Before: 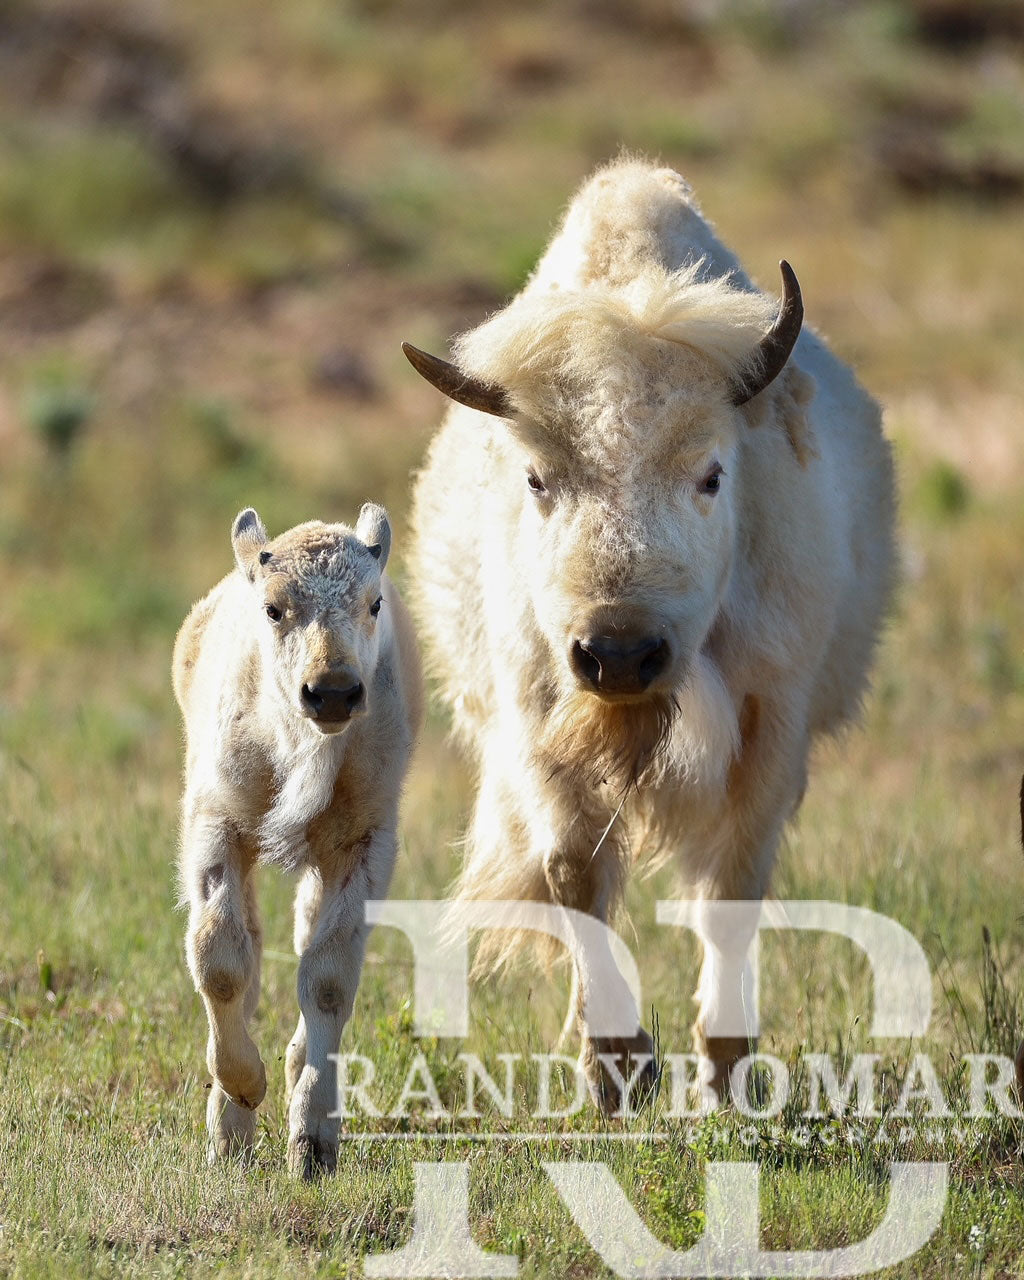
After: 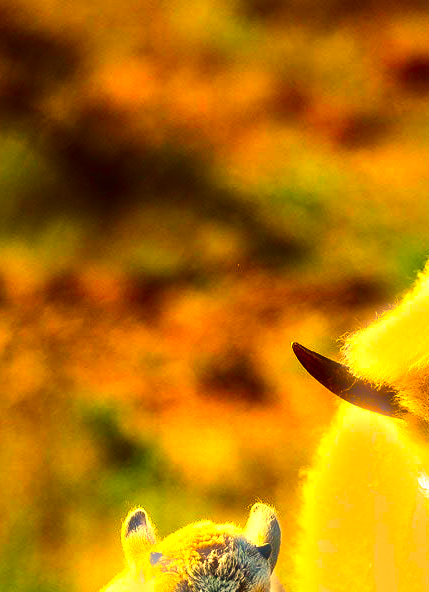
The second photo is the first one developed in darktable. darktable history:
crop and rotate: left 10.817%, top 0.062%, right 47.194%, bottom 53.626%
tone equalizer: -8 EV -1.08 EV, -7 EV -1.01 EV, -6 EV -0.867 EV, -5 EV -0.578 EV, -3 EV 0.578 EV, -2 EV 0.867 EV, -1 EV 1.01 EV, +0 EV 1.08 EV, edges refinement/feathering 500, mask exposure compensation -1.57 EV, preserve details no
color correction: saturation 1.8
bloom: size 3%, threshold 100%, strength 0%
color balance rgb: perceptual saturation grading › global saturation 20%, global vibrance 20%
white balance: red 1.123, blue 0.83
contrast brightness saturation: contrast 0.1, brightness -0.26, saturation 0.14
